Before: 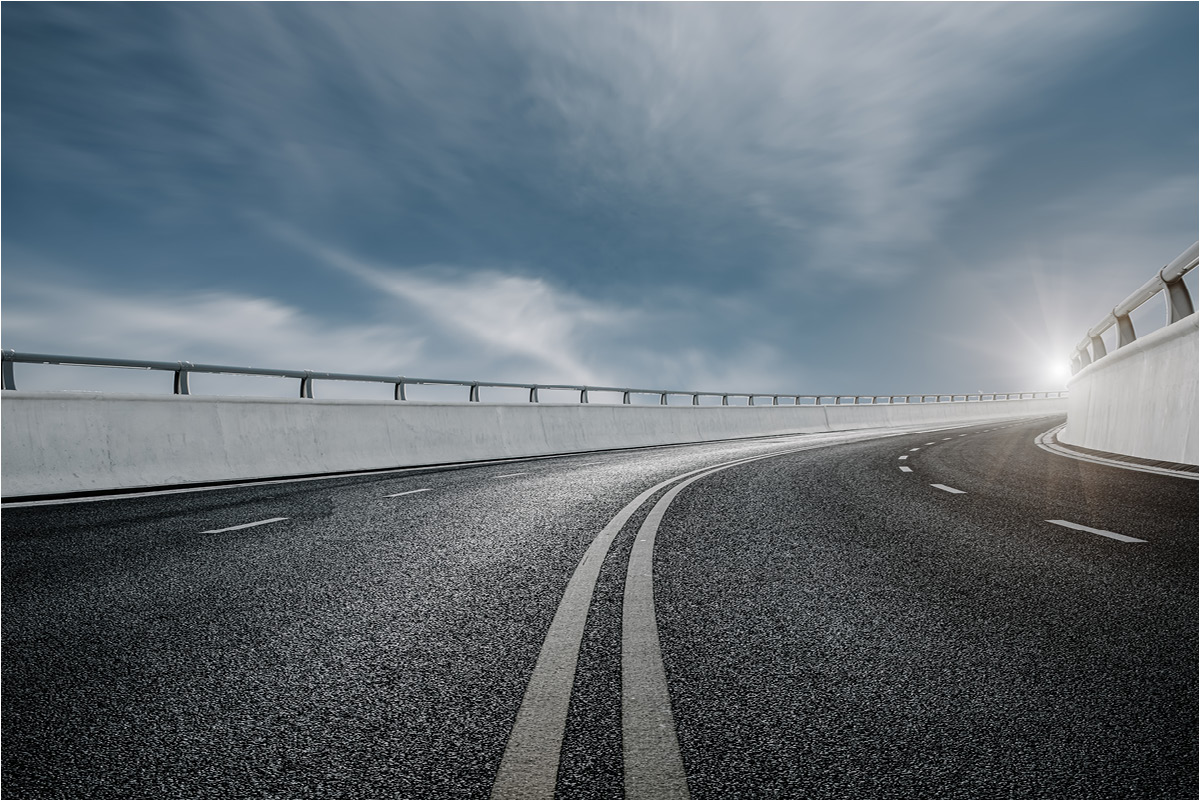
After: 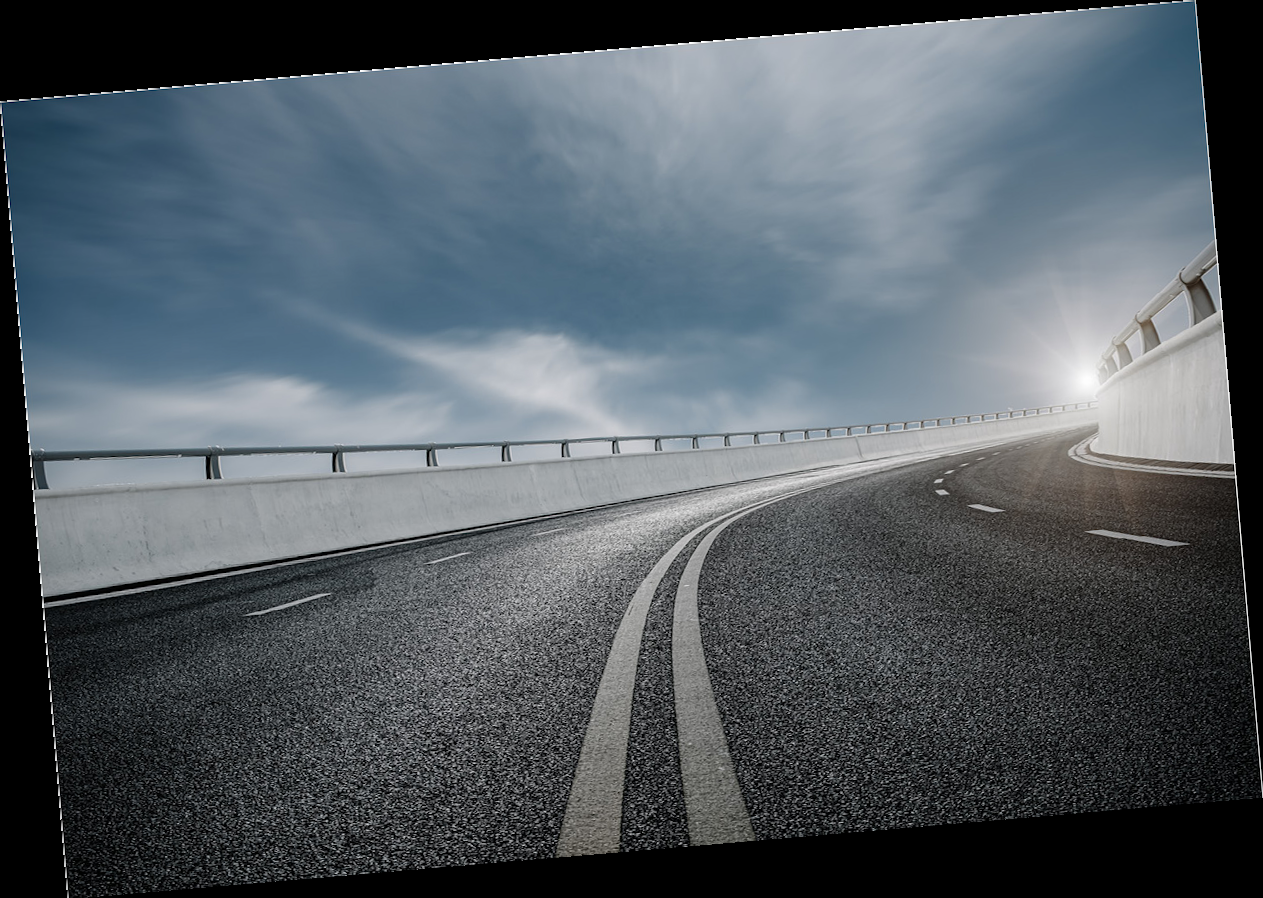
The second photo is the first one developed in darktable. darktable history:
vignetting: fall-off start 88.53%, fall-off radius 44.2%, saturation 0.376, width/height ratio 1.161
tone equalizer: on, module defaults
rotate and perspective: rotation -4.86°, automatic cropping off
